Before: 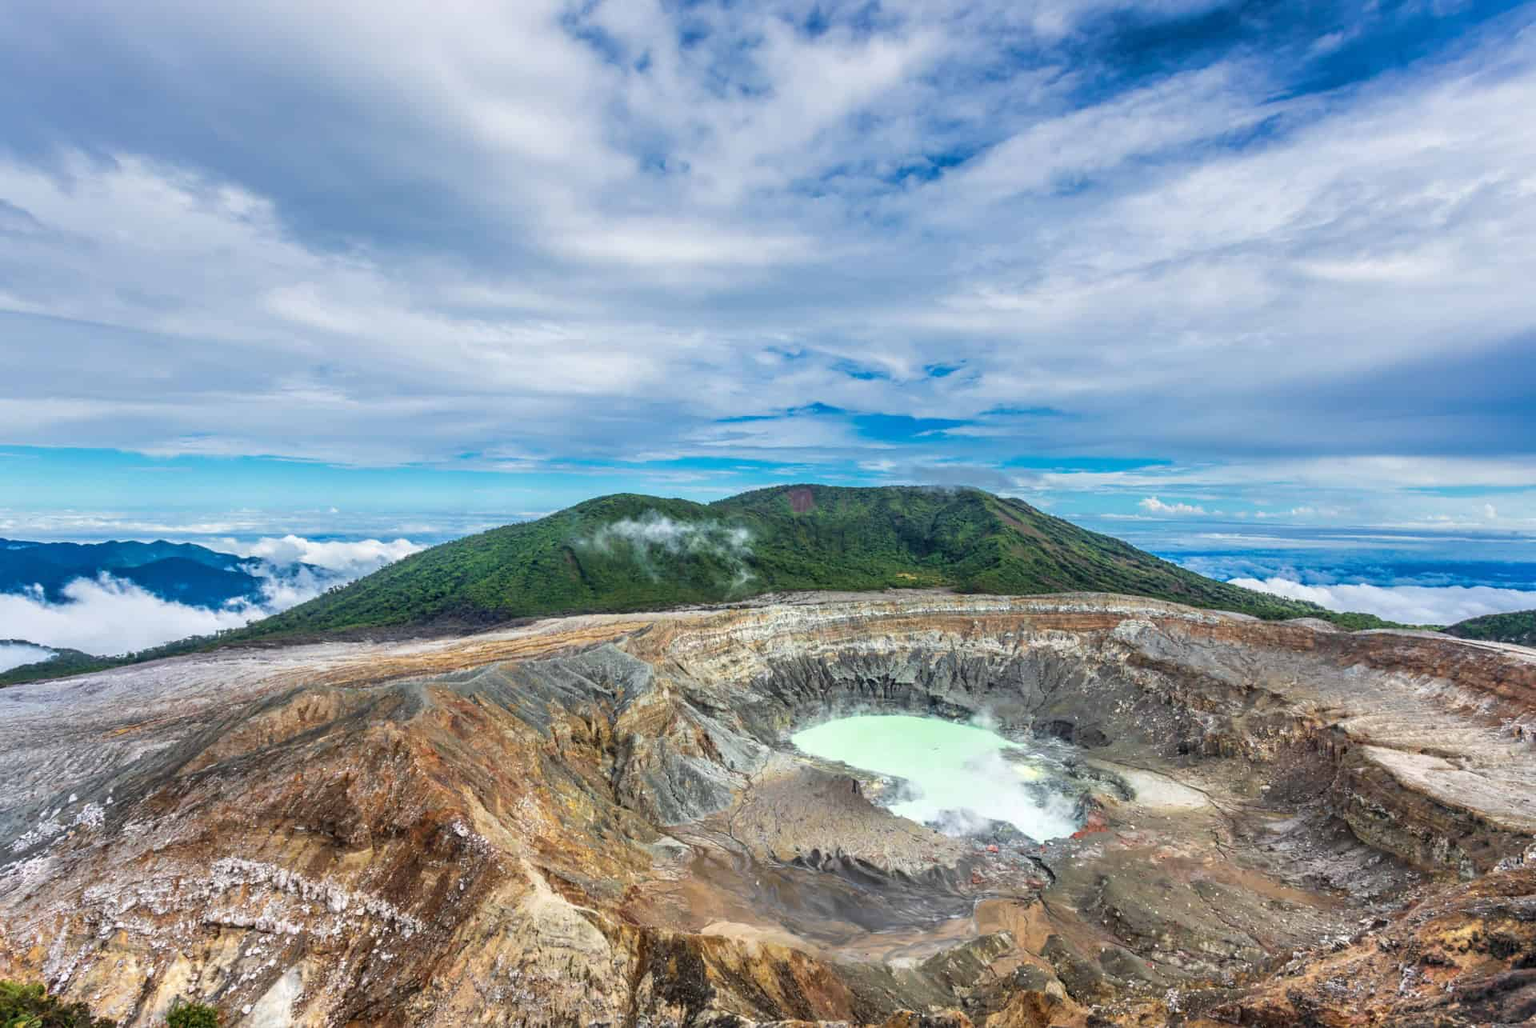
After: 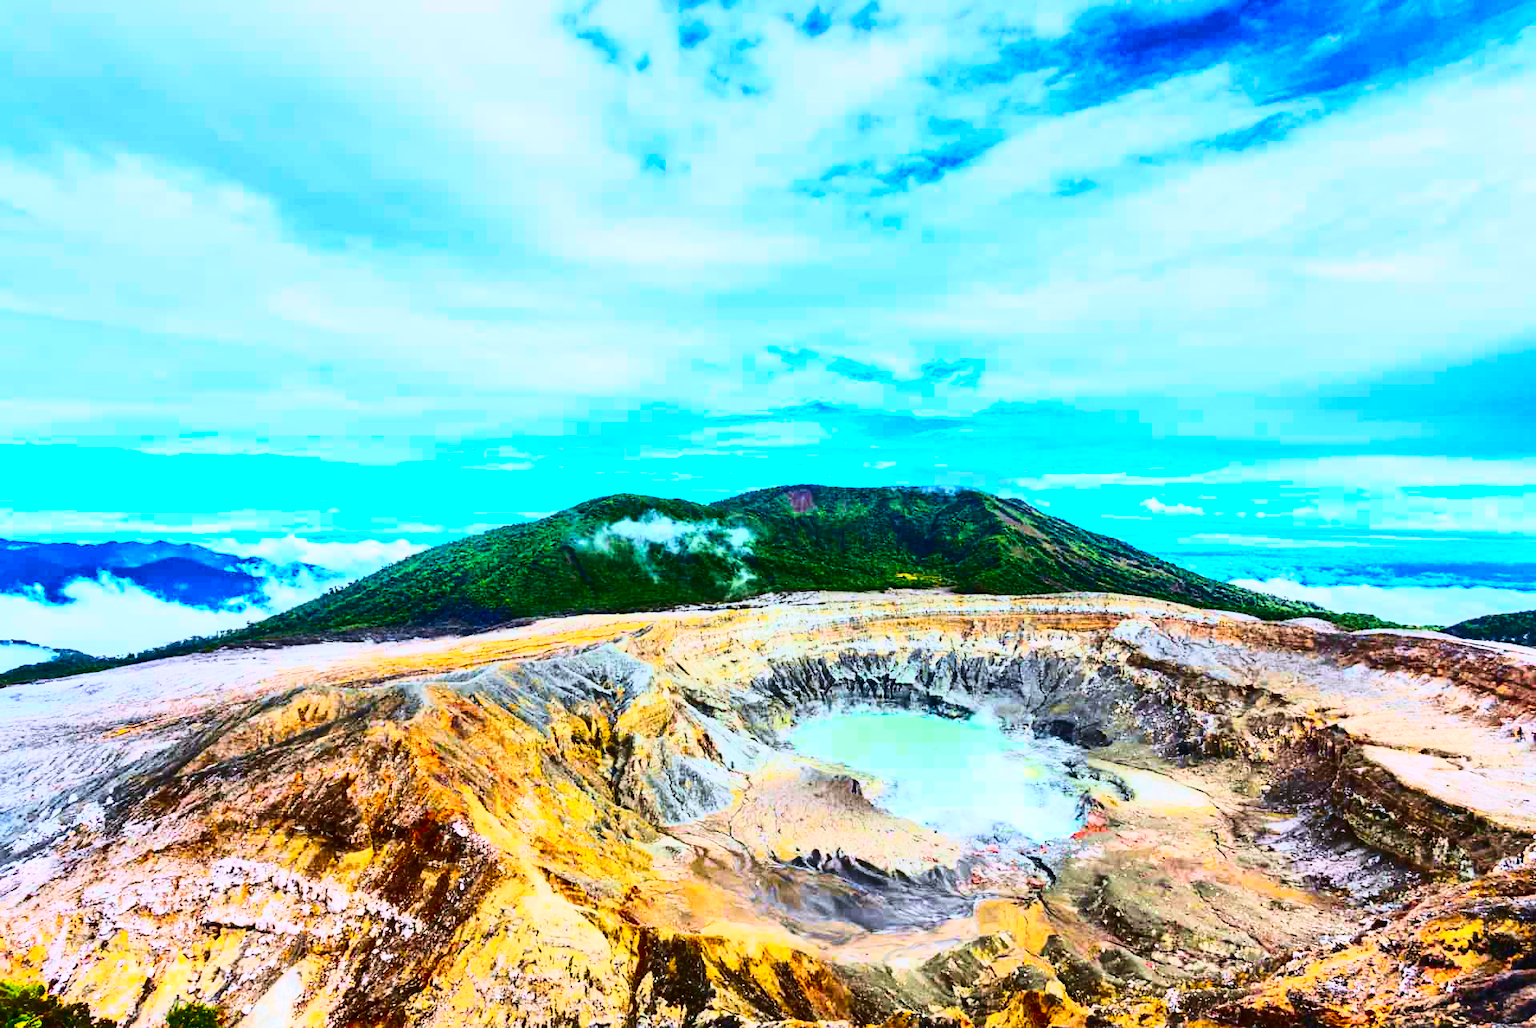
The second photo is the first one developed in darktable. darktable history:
tone curve: curves: ch0 [(0.003, 0.023) (0.071, 0.052) (0.236, 0.197) (0.466, 0.557) (0.625, 0.761) (0.783, 0.9) (0.994, 0.968)]; ch1 [(0, 0) (0.262, 0.227) (0.417, 0.386) (0.469, 0.467) (0.502, 0.498) (0.528, 0.53) (0.573, 0.579) (0.605, 0.621) (0.644, 0.671) (0.686, 0.728) (0.994, 0.987)]; ch2 [(0, 0) (0.262, 0.188) (0.385, 0.353) (0.427, 0.424) (0.495, 0.493) (0.515, 0.54) (0.547, 0.561) (0.589, 0.613) (0.644, 0.748) (1, 1)], color space Lab, independent channels, preserve colors none
white balance: red 0.984, blue 1.059
tone equalizer: -8 EV -0.417 EV, -7 EV -0.389 EV, -6 EV -0.333 EV, -5 EV -0.222 EV, -3 EV 0.222 EV, -2 EV 0.333 EV, -1 EV 0.389 EV, +0 EV 0.417 EV, edges refinement/feathering 500, mask exposure compensation -1.25 EV, preserve details no
velvia: on, module defaults
contrast brightness saturation: contrast 0.26, brightness 0.02, saturation 0.87
